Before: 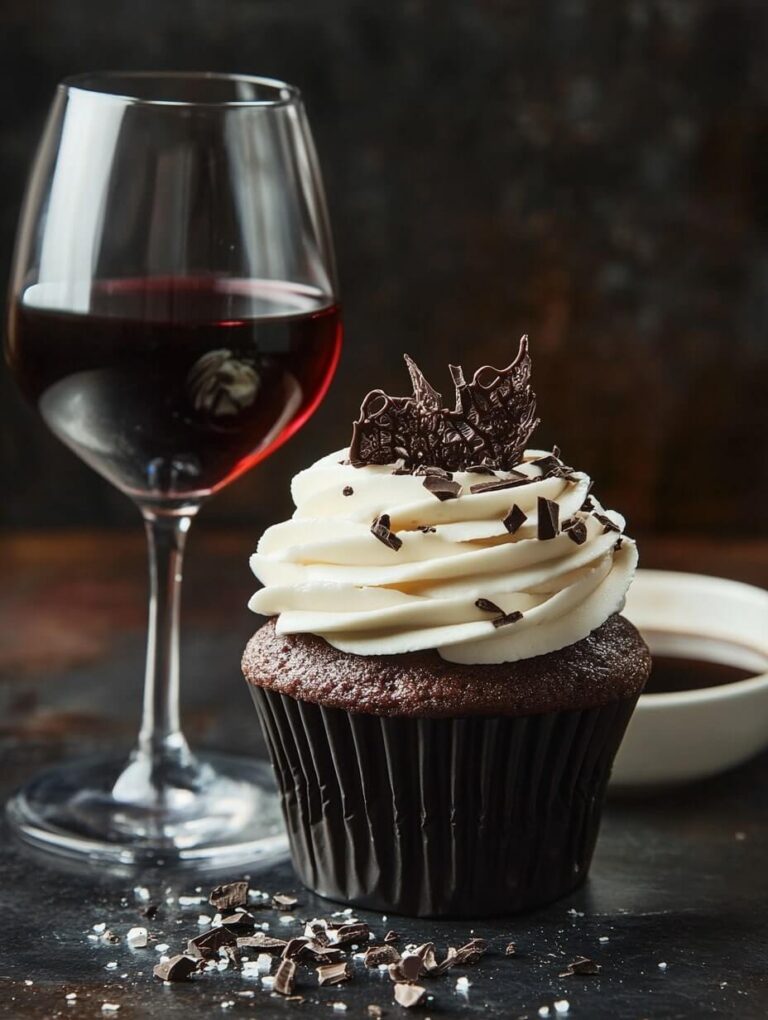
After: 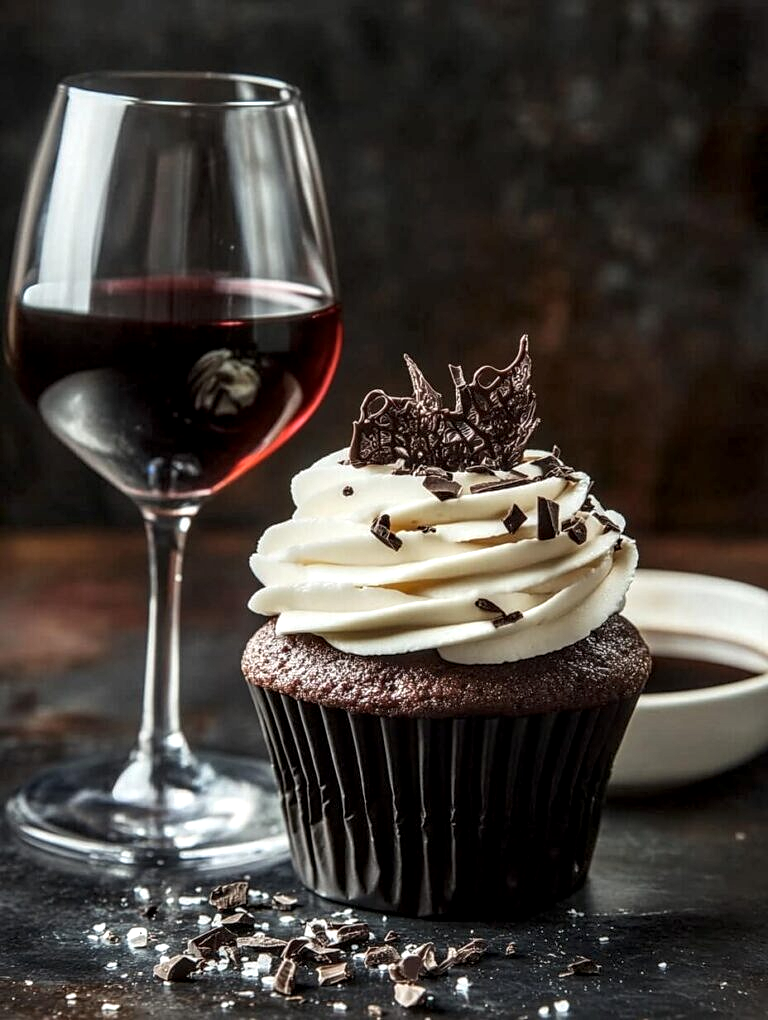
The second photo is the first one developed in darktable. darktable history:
local contrast: detail 160%
sharpen: amount 0.2
